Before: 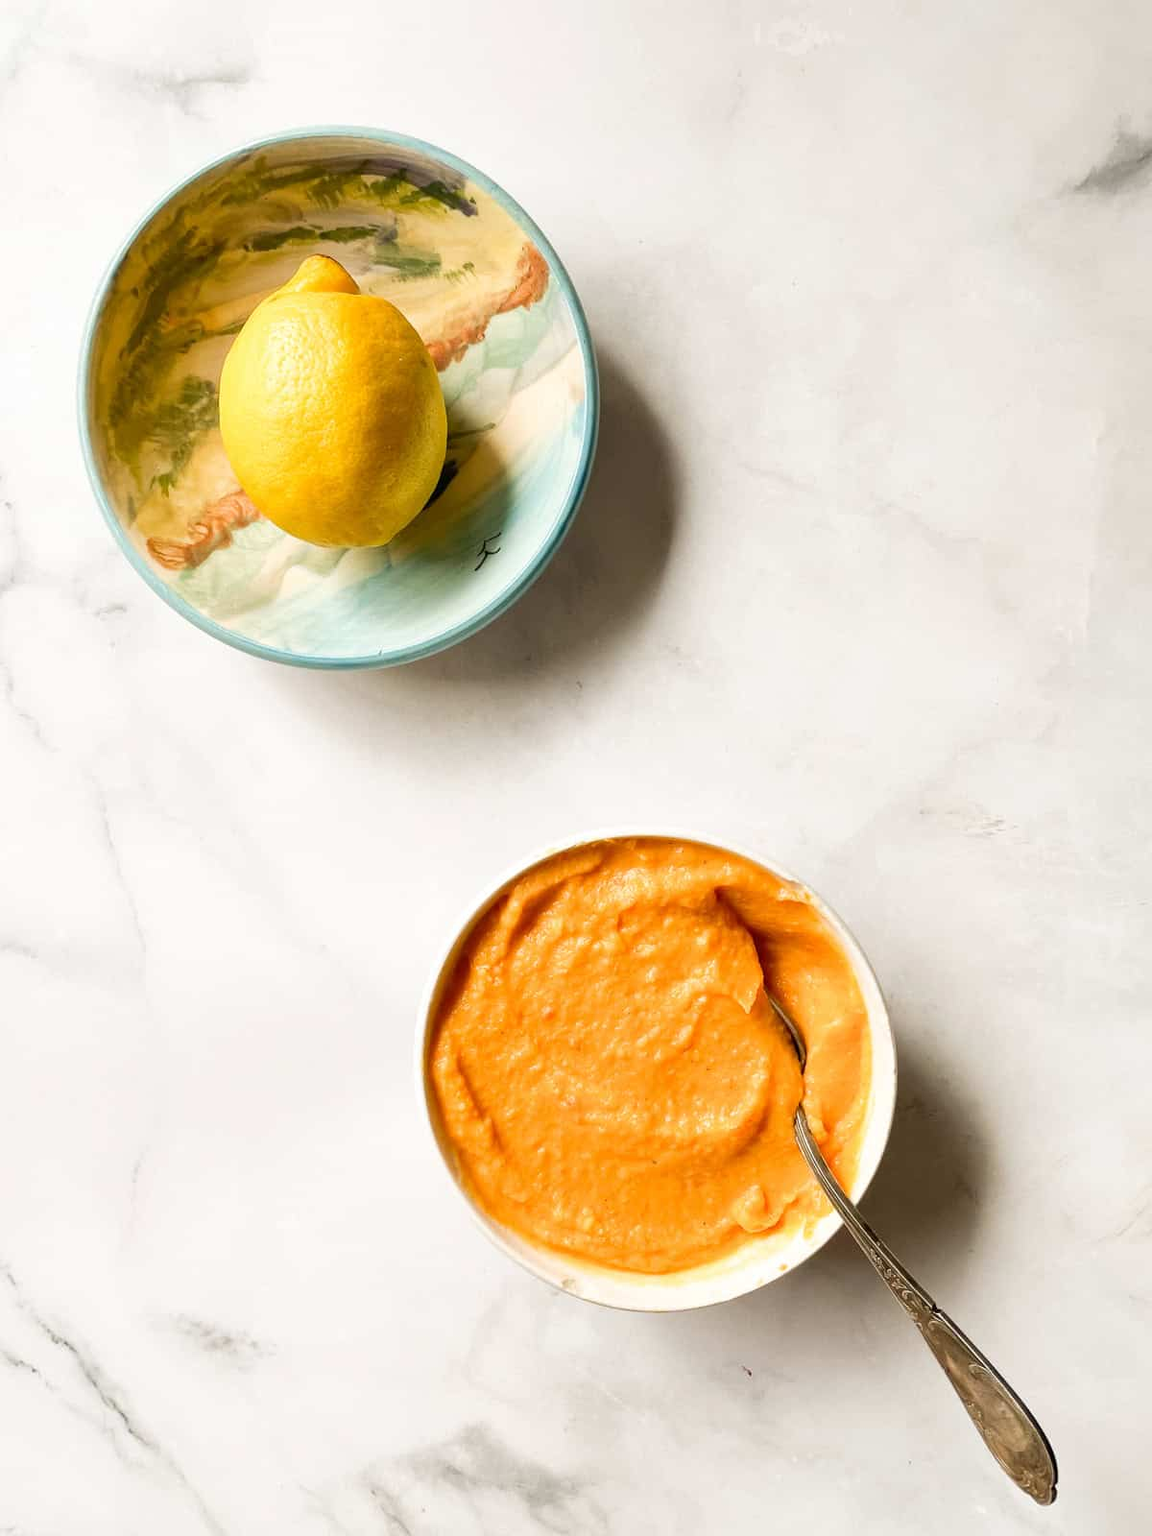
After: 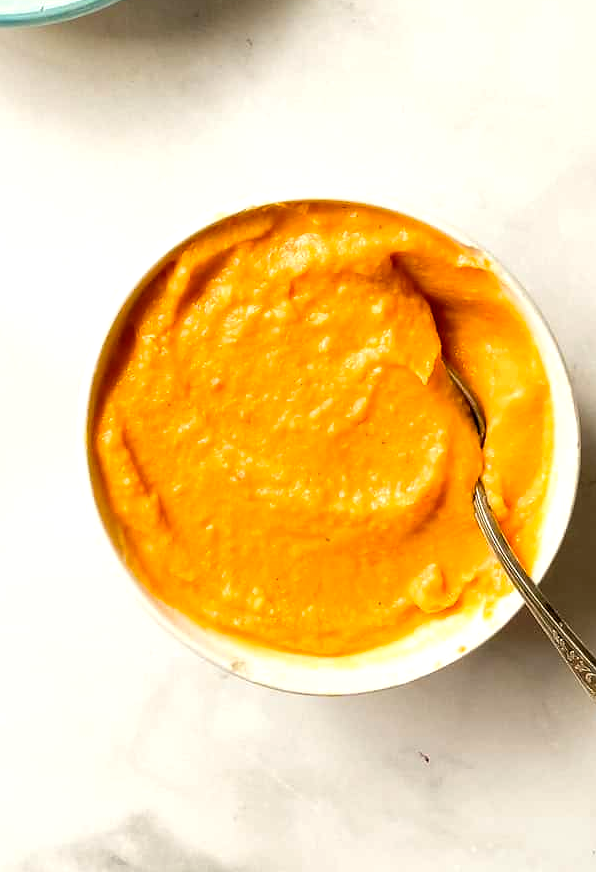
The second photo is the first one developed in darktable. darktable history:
crop: left 29.553%, top 41.97%, right 20.775%, bottom 3.506%
color balance rgb: highlights gain › luminance 6.024%, highlights gain › chroma 1.217%, highlights gain › hue 90.12°, perceptual saturation grading › global saturation 19.794%
sharpen: radius 1.036, threshold 0.987
exposure: exposure 0.134 EV, compensate highlight preservation false
